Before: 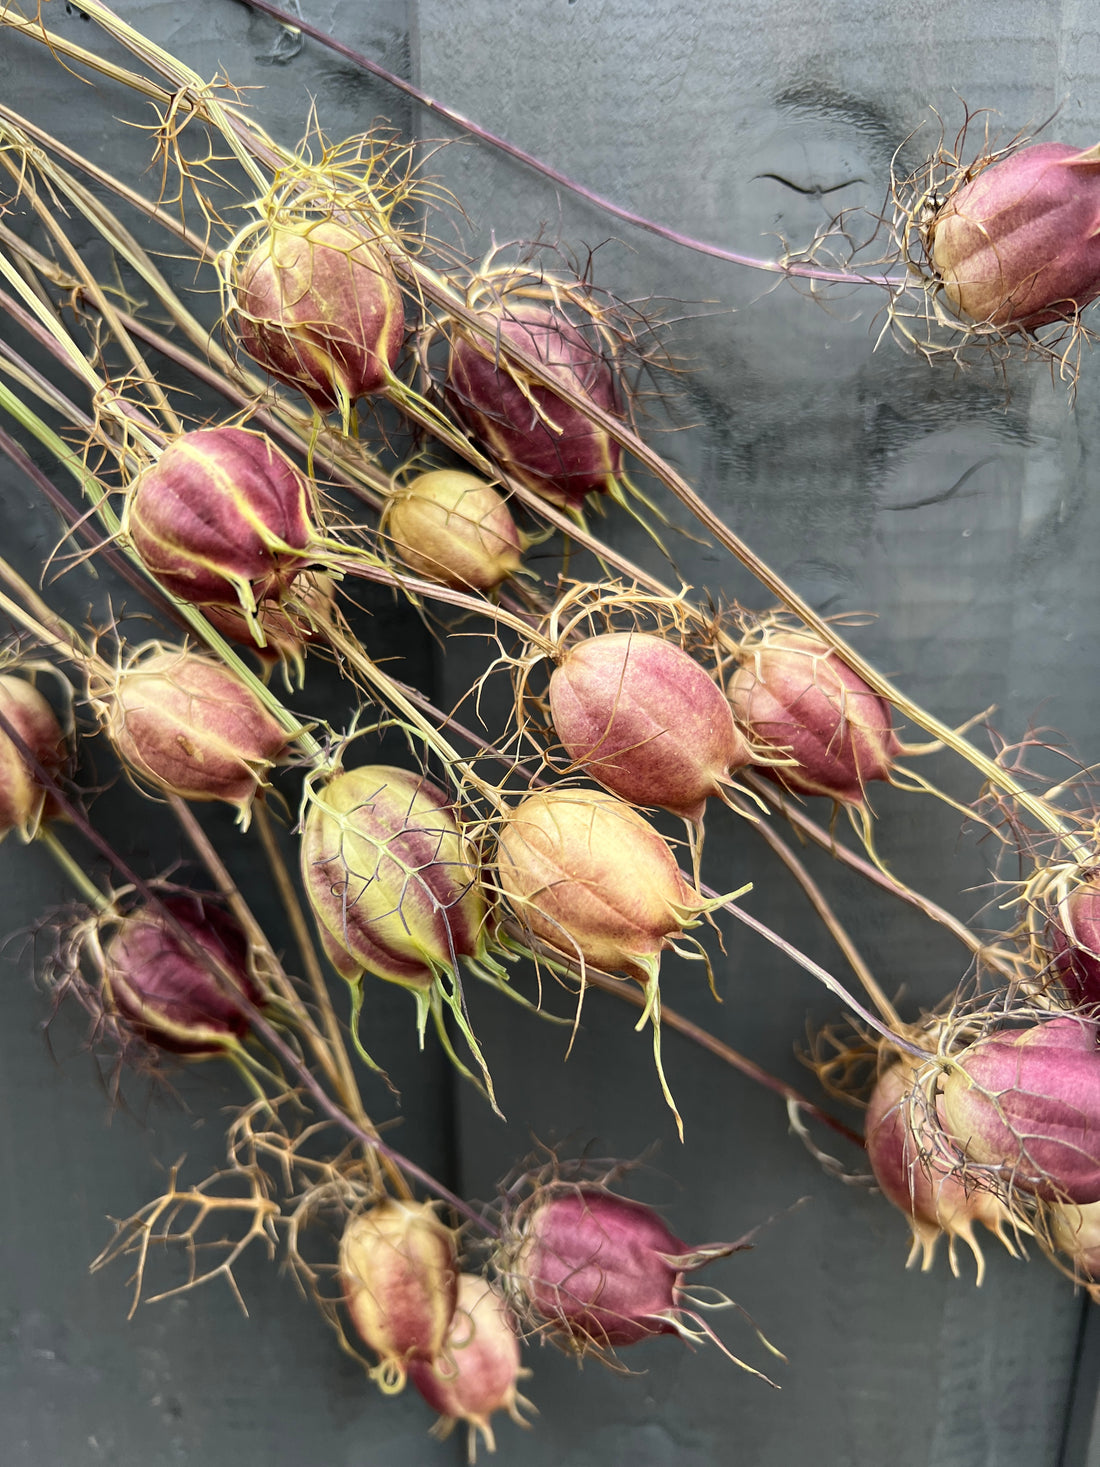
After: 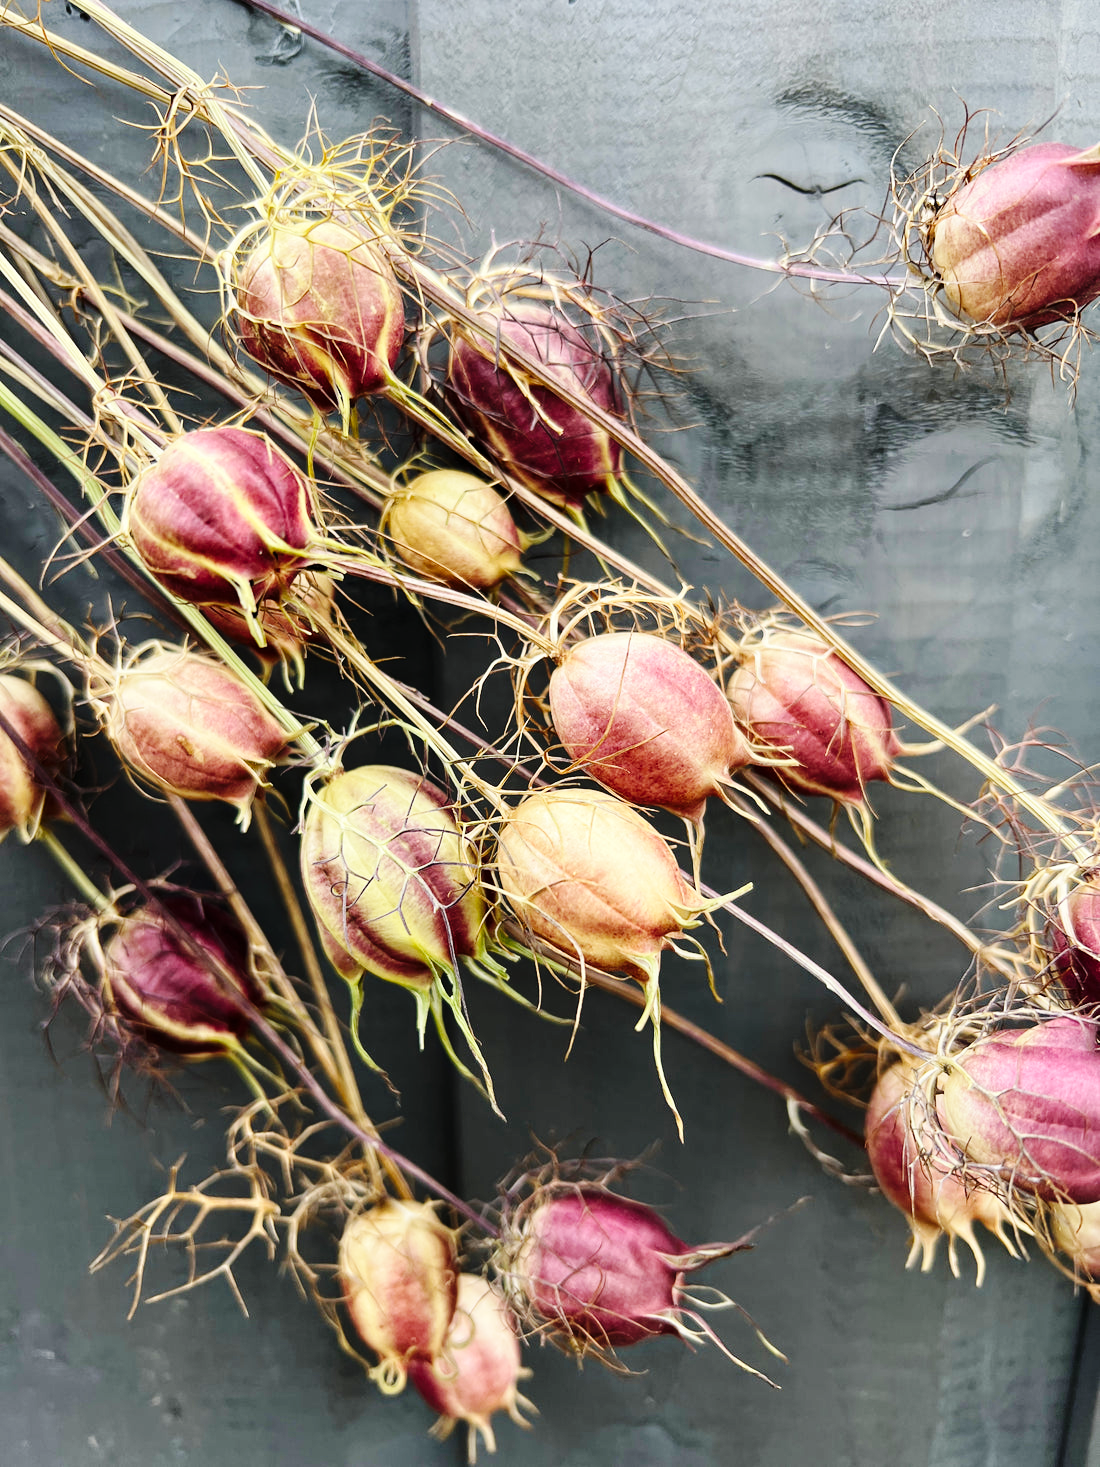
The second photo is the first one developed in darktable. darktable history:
white balance: emerald 1
base curve: curves: ch0 [(0, 0) (0.036, 0.025) (0.121, 0.166) (0.206, 0.329) (0.605, 0.79) (1, 1)], preserve colors none
